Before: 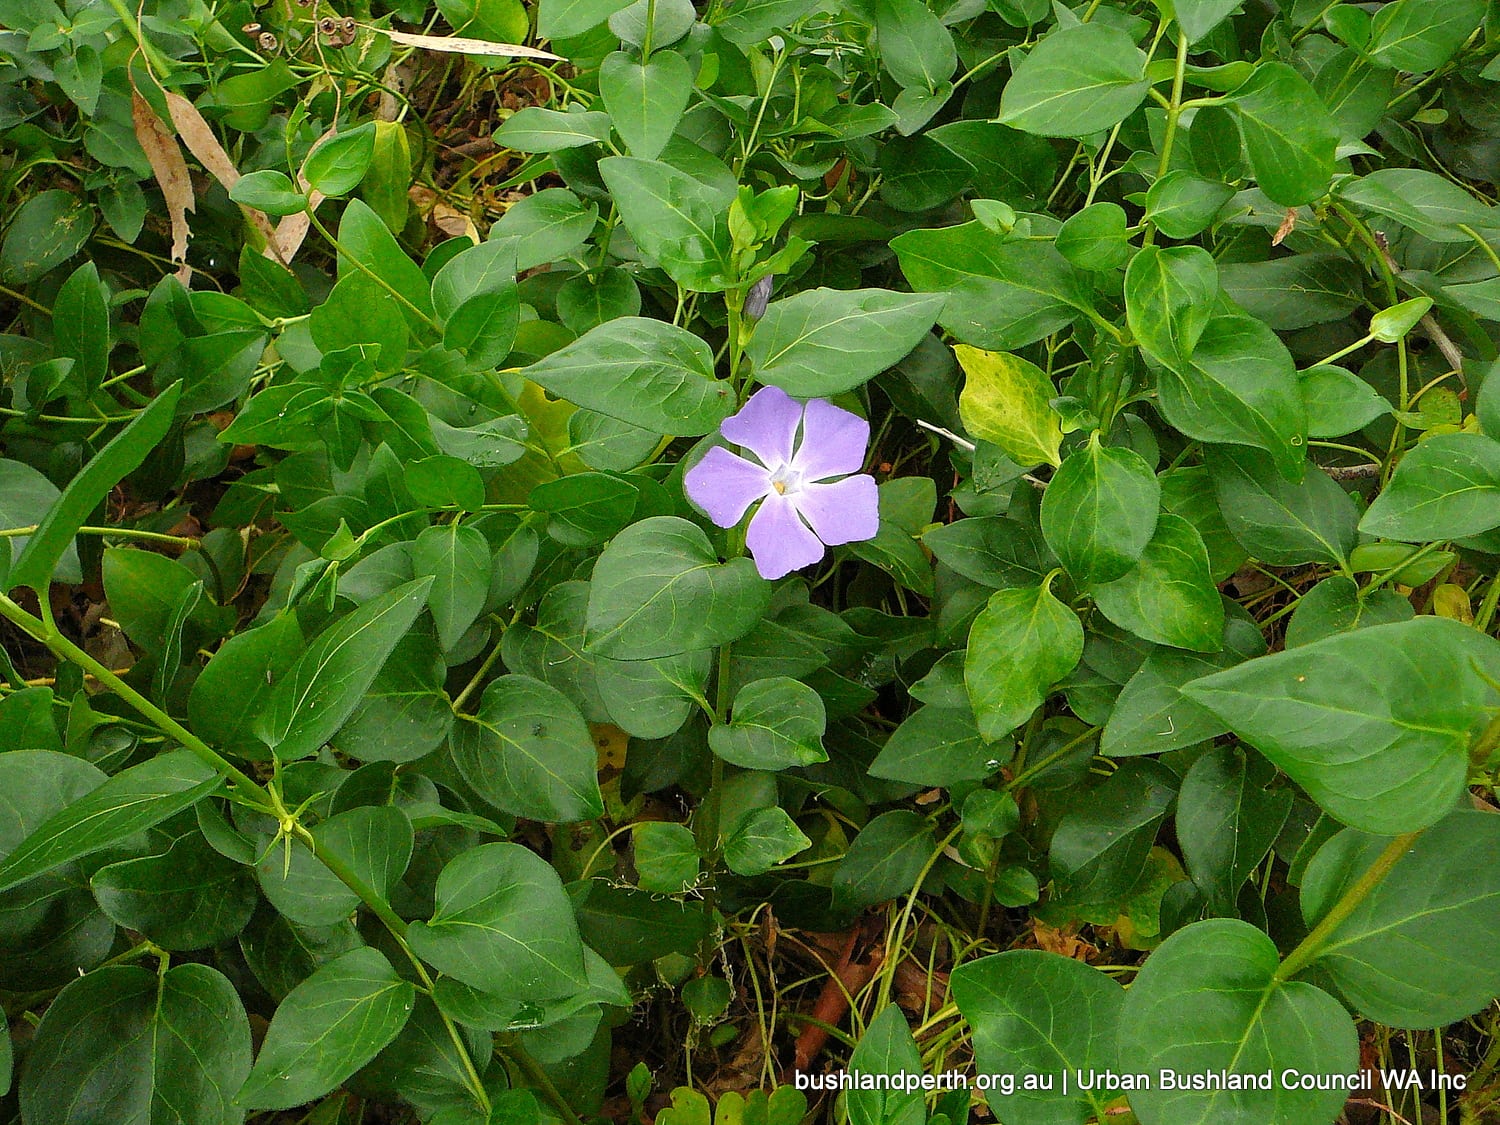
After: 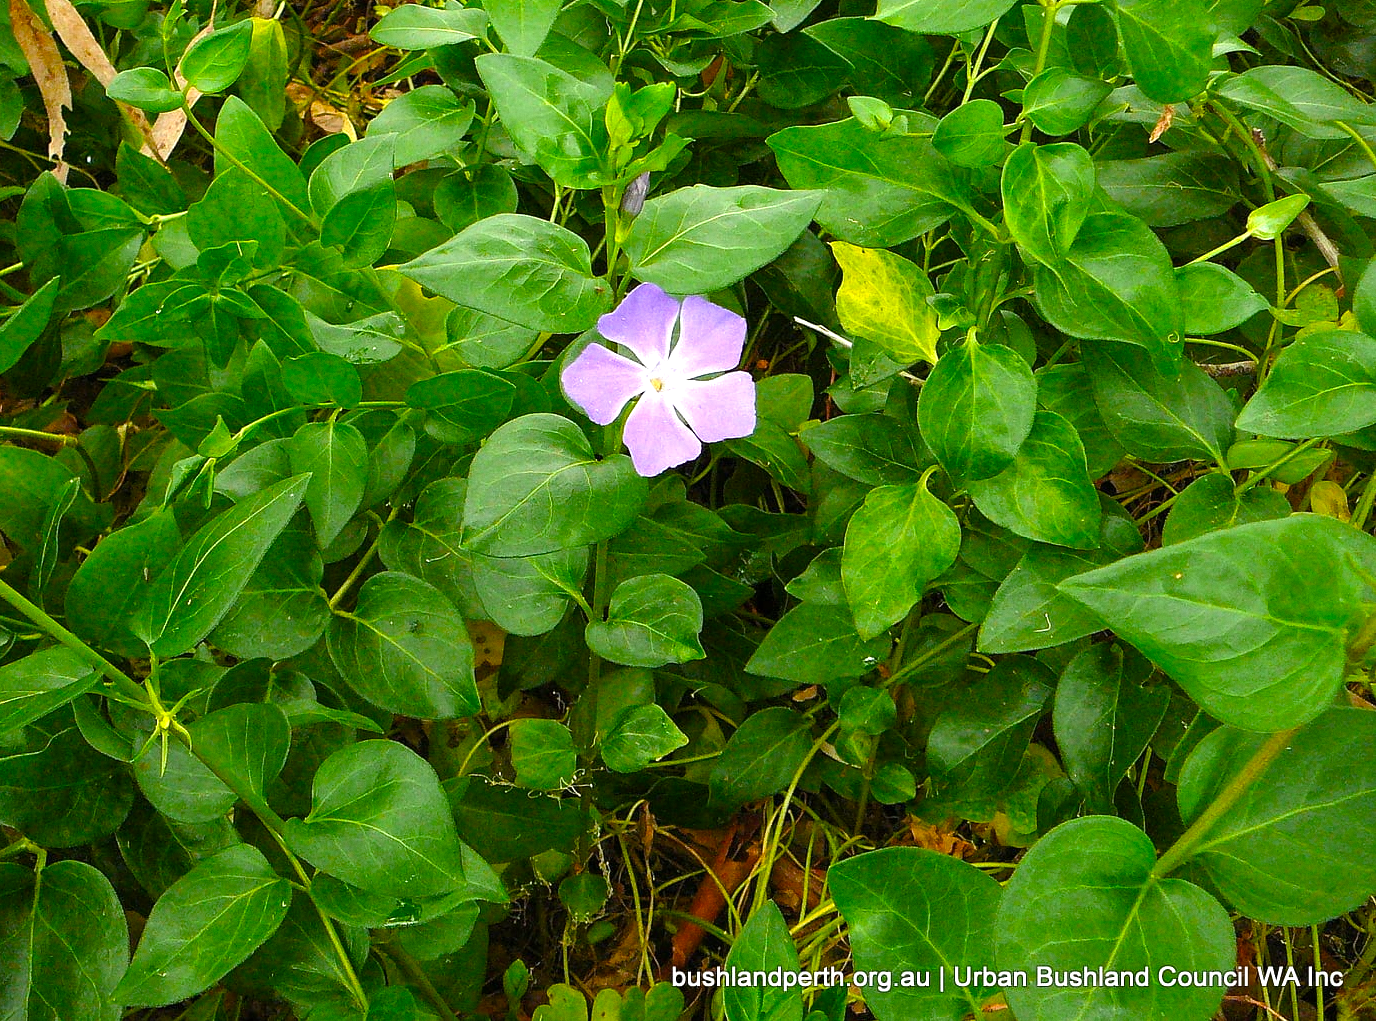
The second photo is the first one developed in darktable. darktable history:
crop and rotate: left 8.262%, top 9.226%
exposure: exposure 0.367 EV, compensate highlight preservation false
grain: coarseness 0.09 ISO, strength 10%
color balance rgb: linear chroma grading › shadows 16%, perceptual saturation grading › global saturation 8%, perceptual saturation grading › shadows 4%, perceptual brilliance grading › global brilliance 2%, perceptual brilliance grading › highlights 8%, perceptual brilliance grading › shadows -4%, global vibrance 16%, saturation formula JzAzBz (2021)
